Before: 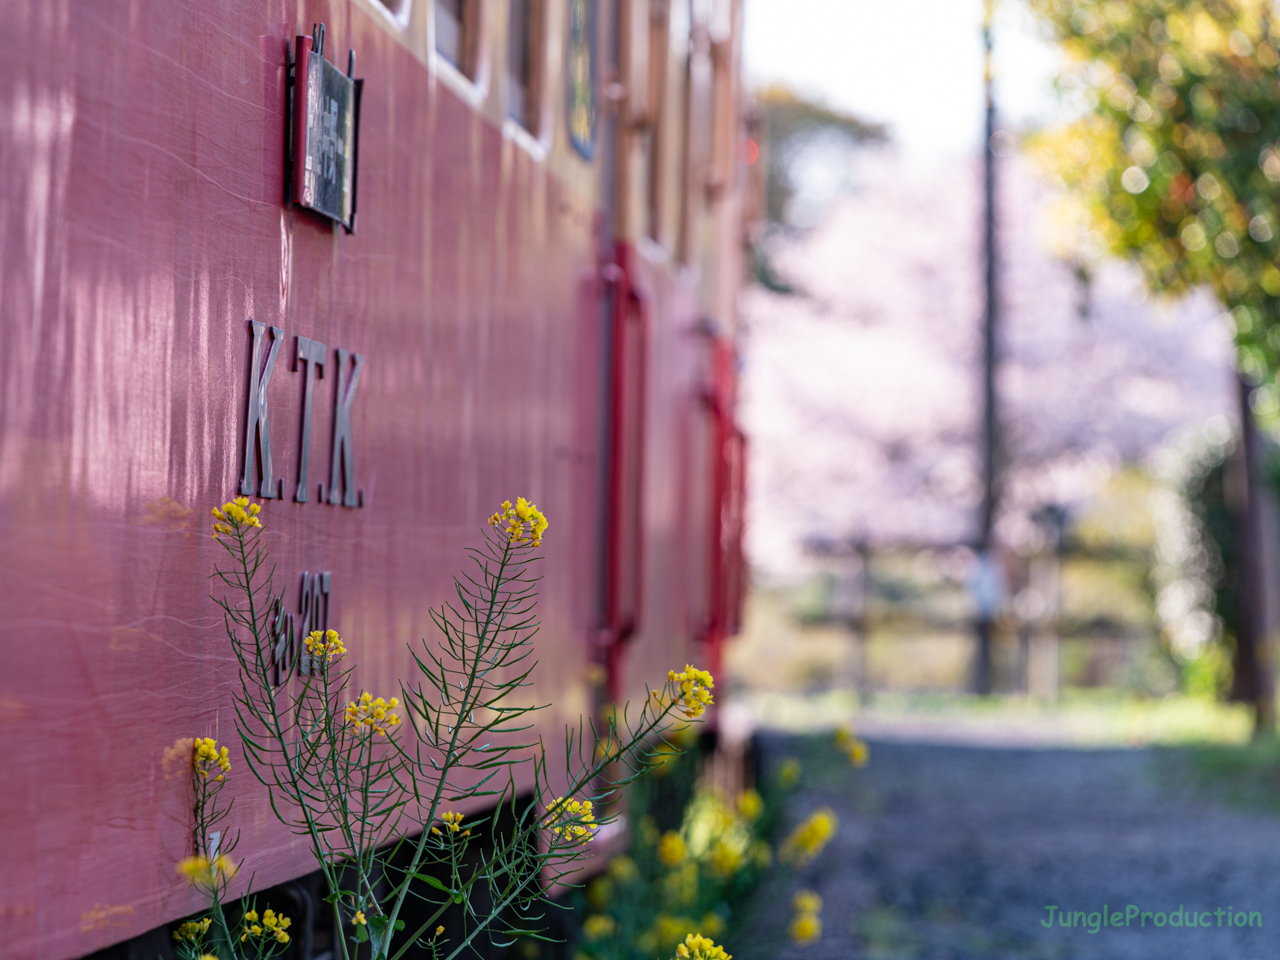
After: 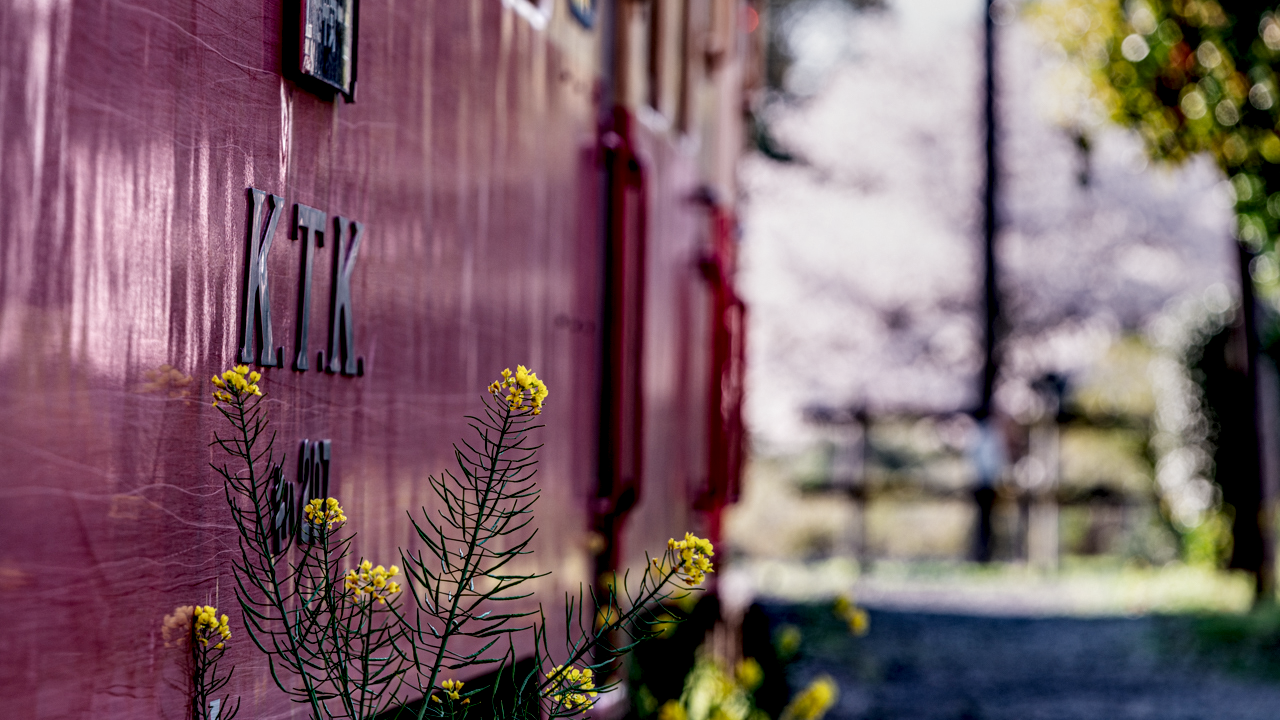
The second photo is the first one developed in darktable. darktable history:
local contrast: detail 203%
filmic rgb: middle gray luminance 29%, black relative exposure -10.3 EV, white relative exposure 5.5 EV, threshold 6 EV, target black luminance 0%, hardness 3.95, latitude 2.04%, contrast 1.132, highlights saturation mix 5%, shadows ↔ highlights balance 15.11%, add noise in highlights 0, preserve chrominance no, color science v3 (2019), use custom middle-gray values true, iterations of high-quality reconstruction 0, contrast in highlights soft, enable highlight reconstruction true
shadows and highlights: shadows 25, highlights -25
crop: top 13.819%, bottom 11.169%
